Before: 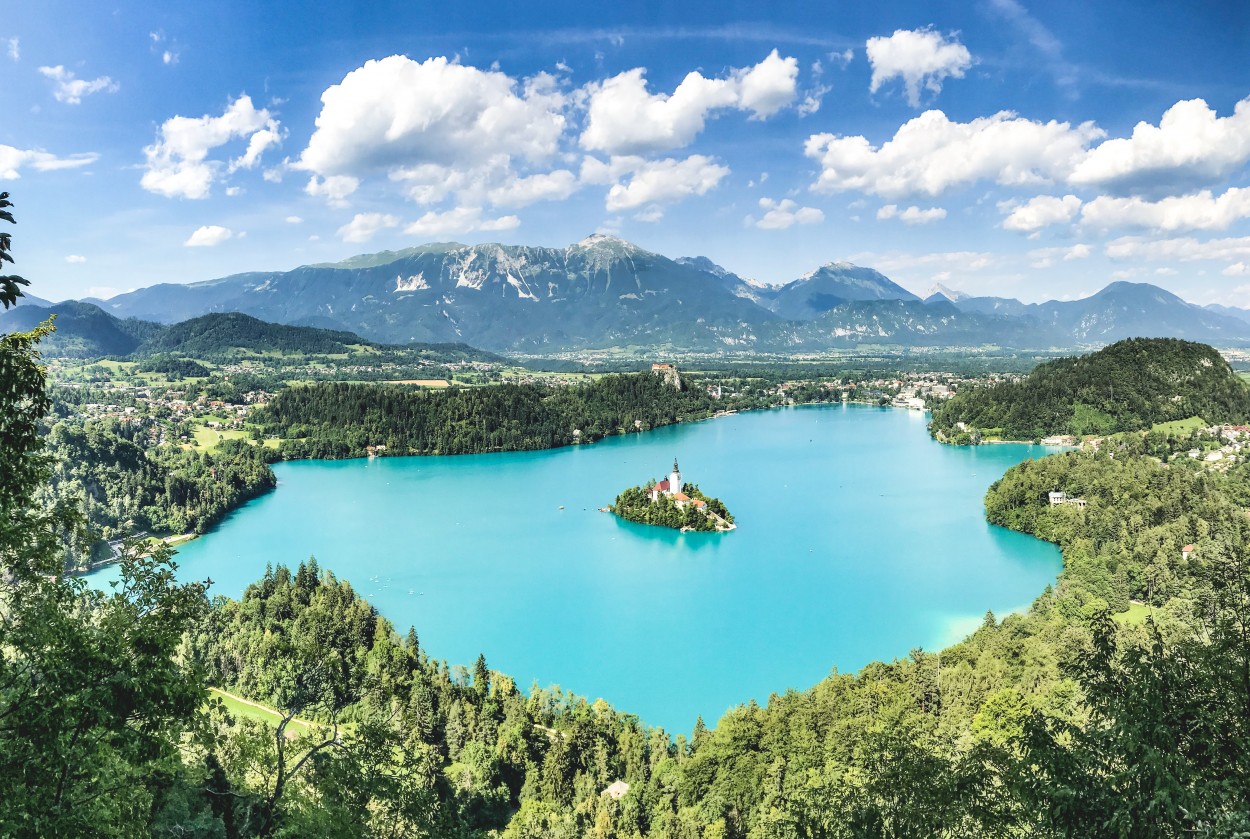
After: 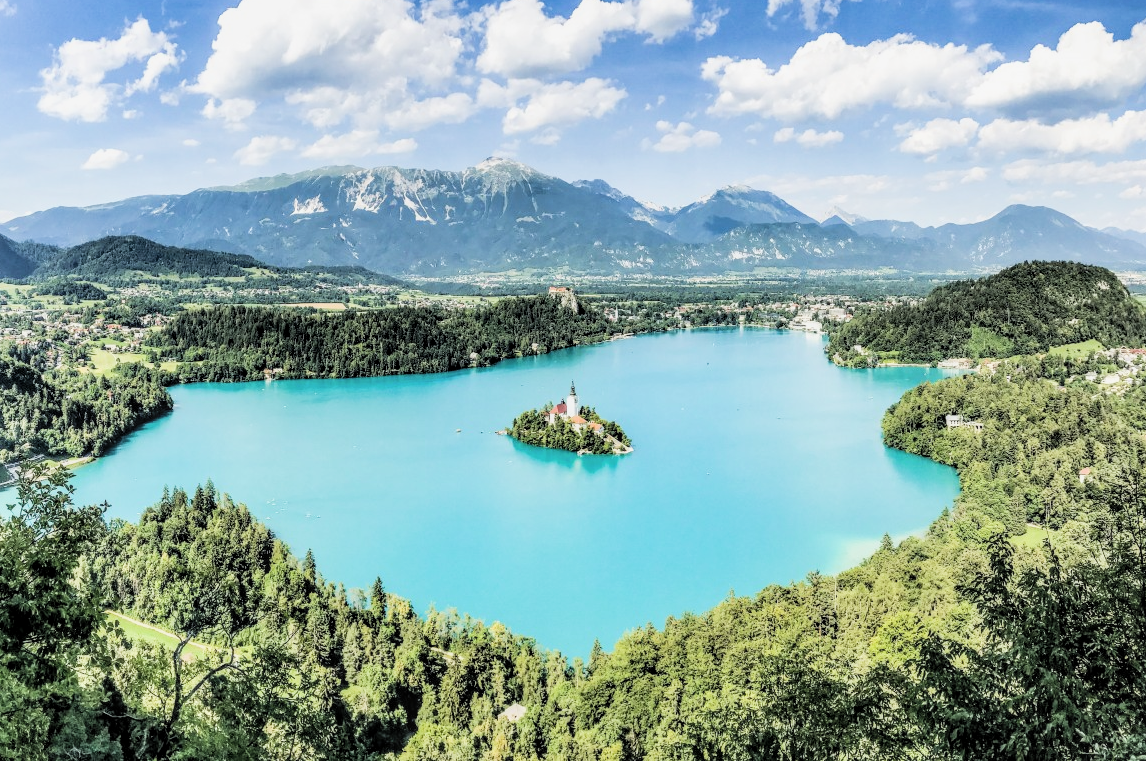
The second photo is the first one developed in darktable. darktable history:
crop and rotate: left 8.262%, top 9.226%
contrast brightness saturation: brightness 0.13
local contrast: detail 130%
filmic rgb: black relative exposure -5 EV, white relative exposure 3.5 EV, hardness 3.19, contrast 1.2, highlights saturation mix -50%
